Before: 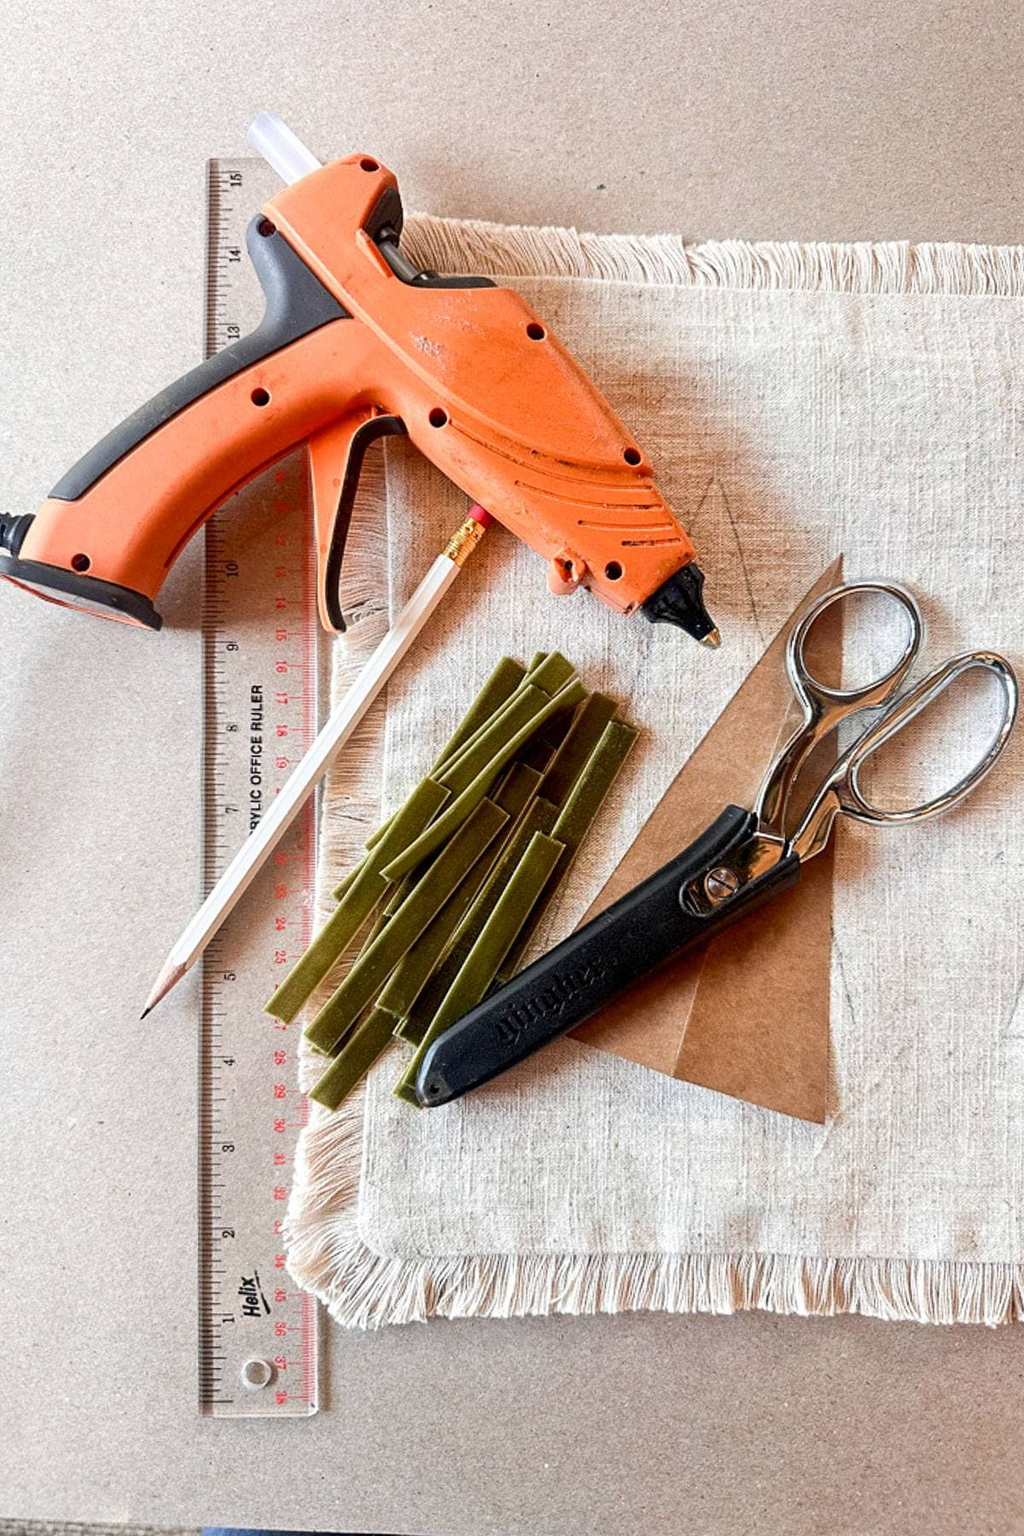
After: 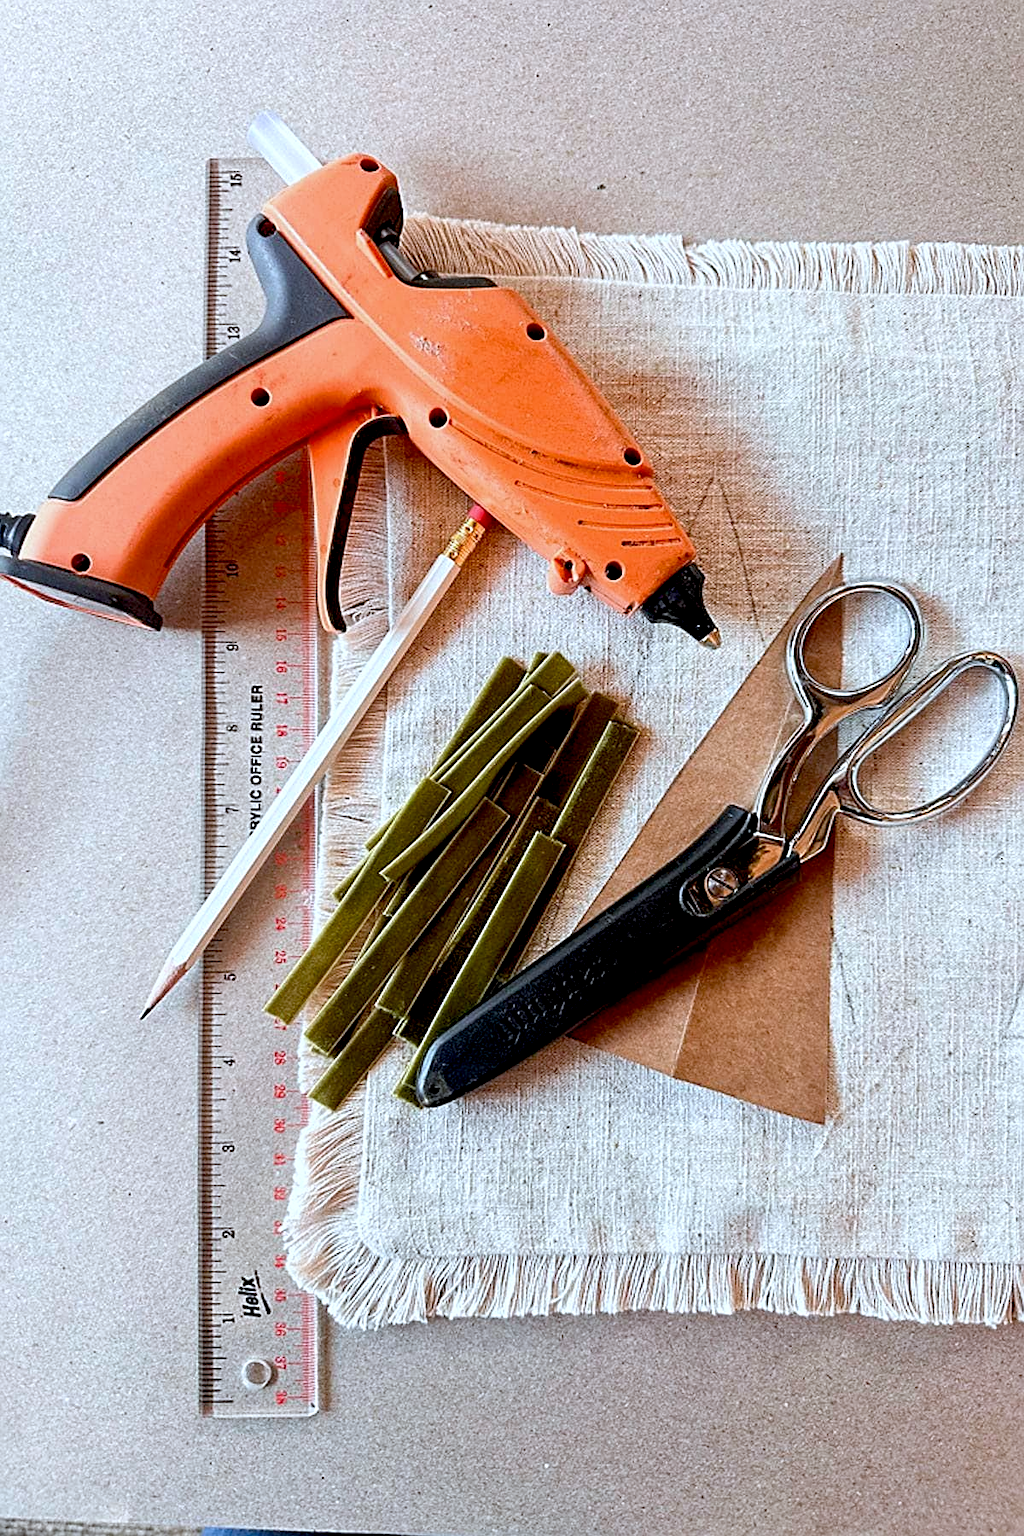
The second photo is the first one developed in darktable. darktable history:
sharpen: on, module defaults
color correction: highlights a* -3.73, highlights b* -11.16
exposure: black level correction 0.011, compensate highlight preservation false
haze removal: compatibility mode true, adaptive false
